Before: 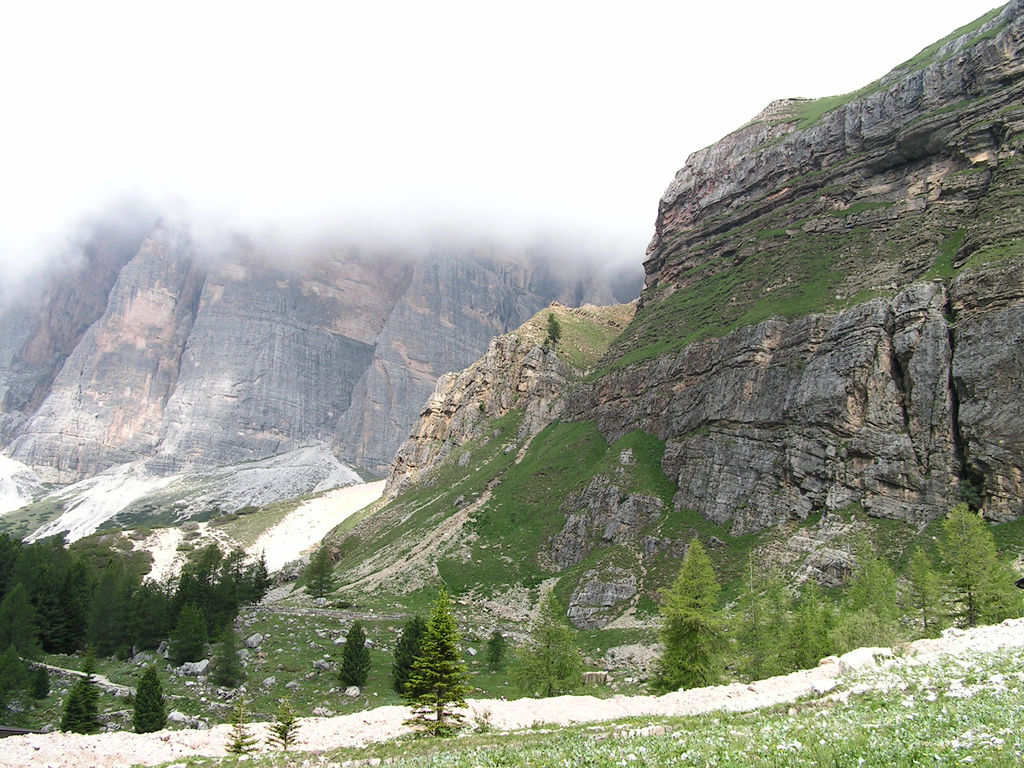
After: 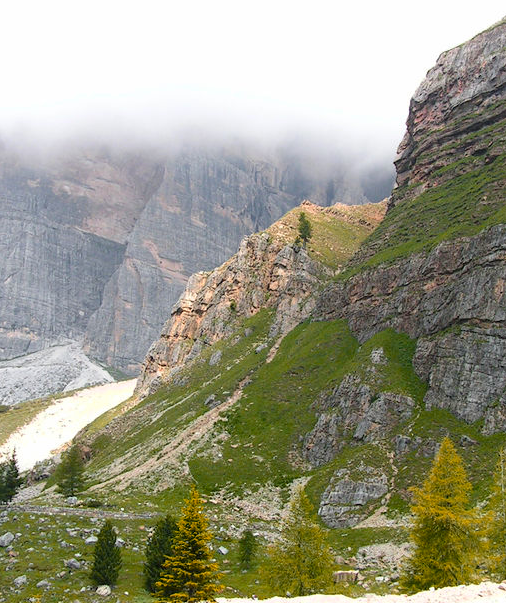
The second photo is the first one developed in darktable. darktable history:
crop and rotate: angle 0.02°, left 24.353%, top 13.219%, right 26.156%, bottom 8.224%
color zones: curves: ch1 [(0.24, 0.634) (0.75, 0.5)]; ch2 [(0.253, 0.437) (0.745, 0.491)], mix 102.12%
